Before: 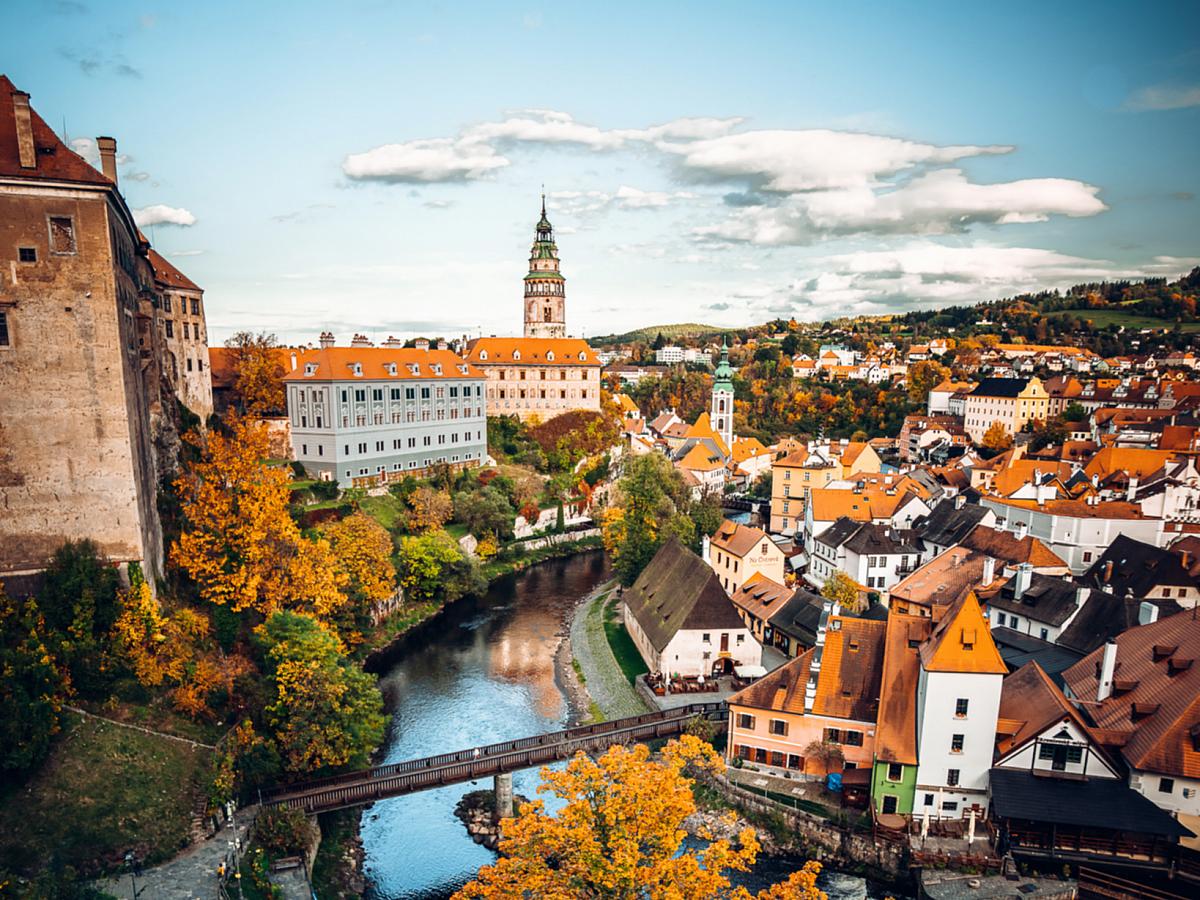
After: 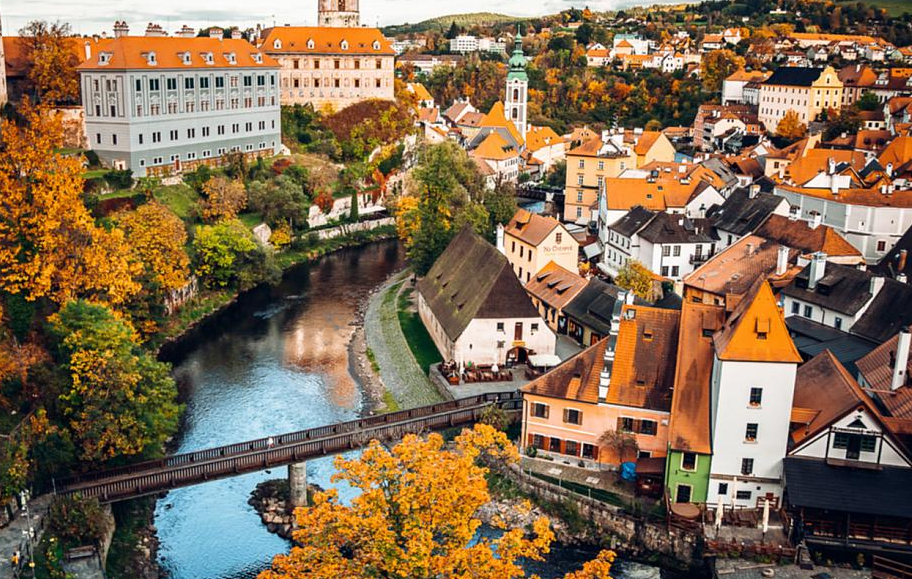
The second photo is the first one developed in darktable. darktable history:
crop and rotate: left 17.244%, top 34.634%, right 6.751%, bottom 0.925%
